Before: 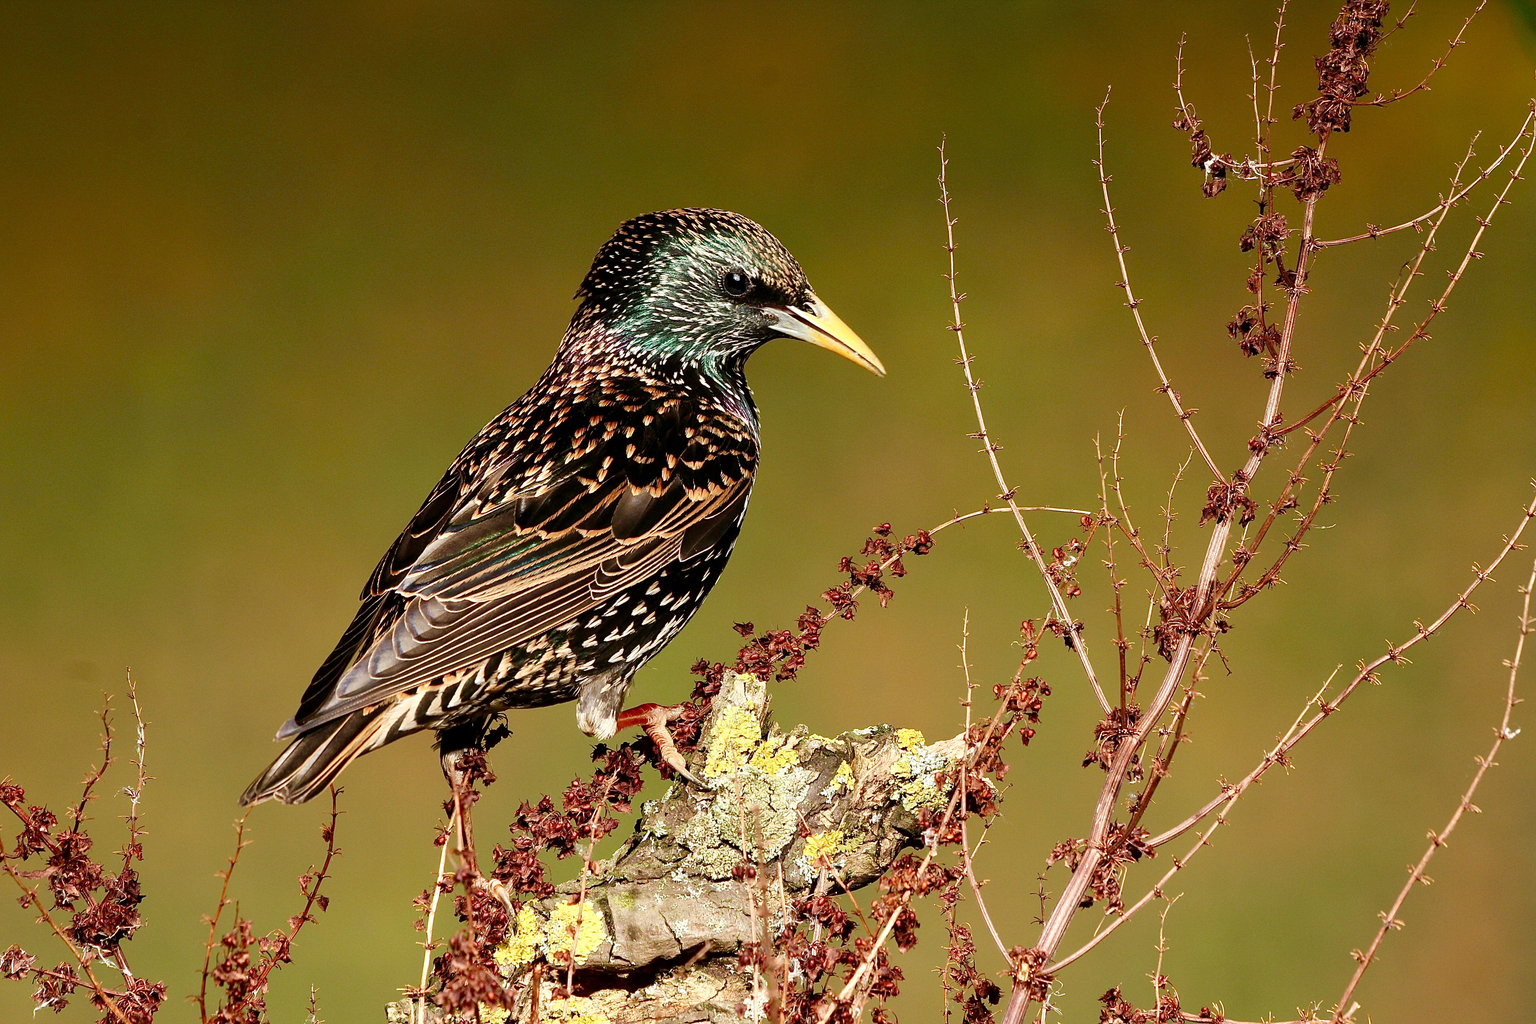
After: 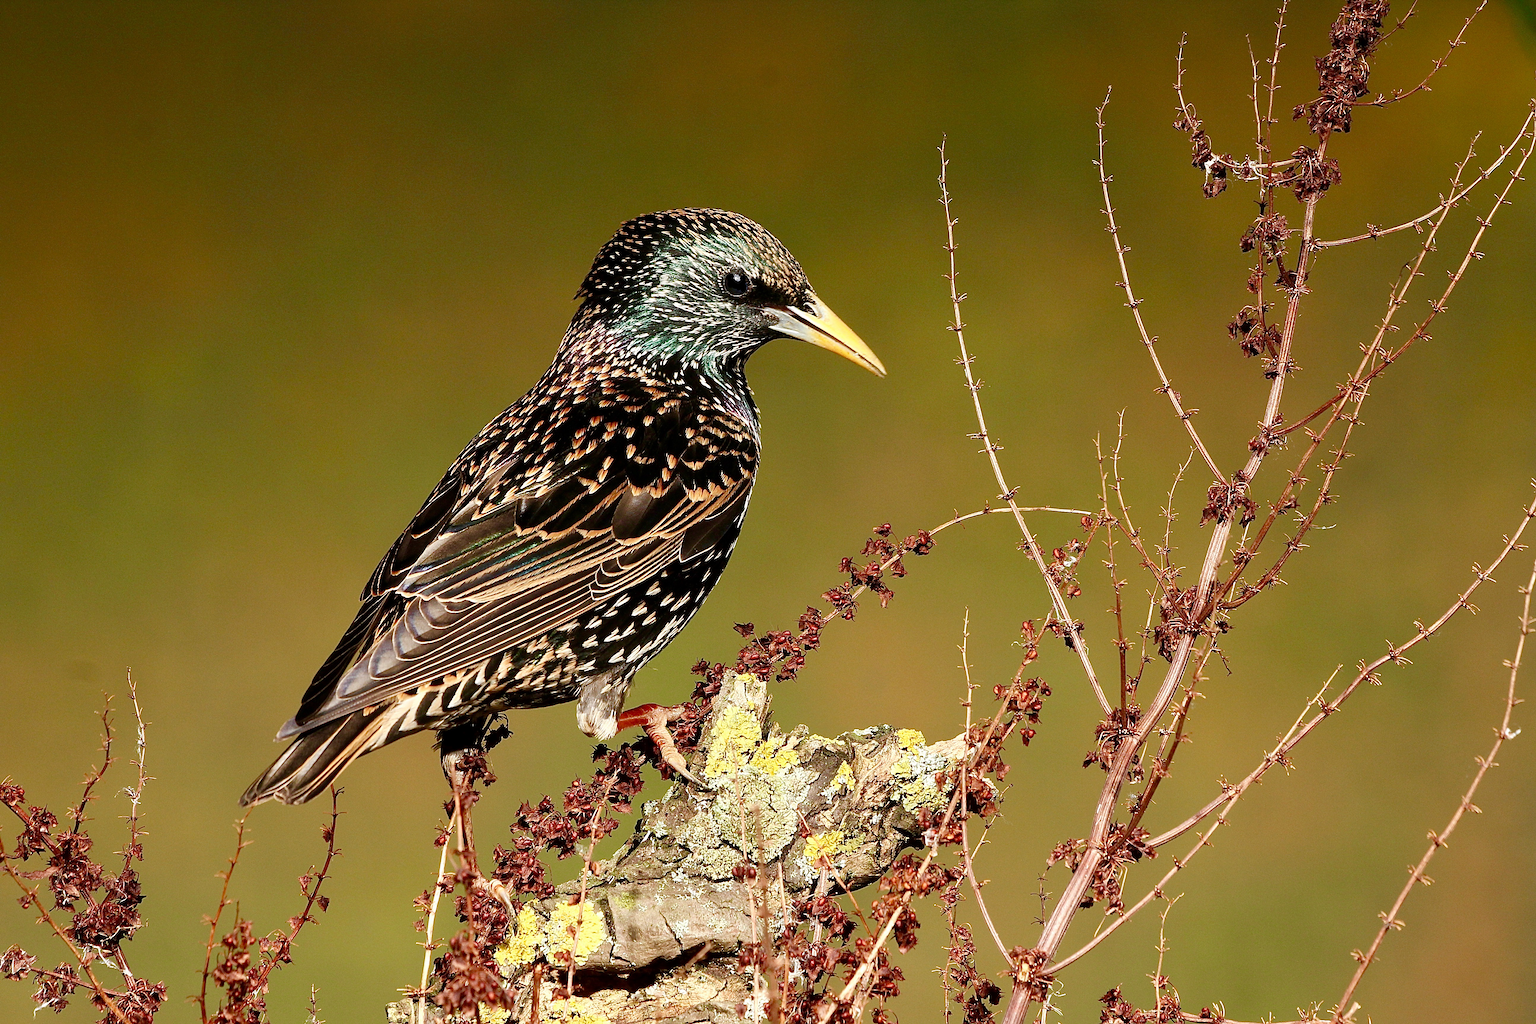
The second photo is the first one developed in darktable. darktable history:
sharpen: radius 1.537, amount 0.37, threshold 1.717
